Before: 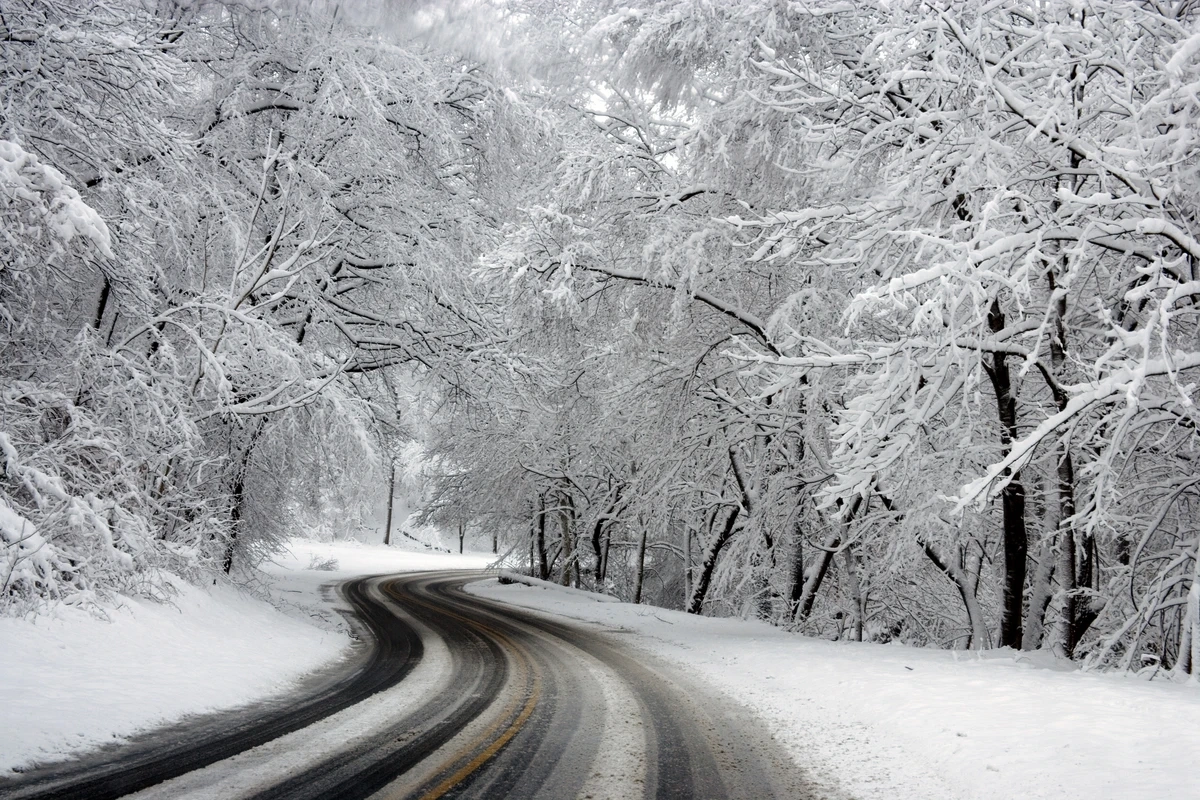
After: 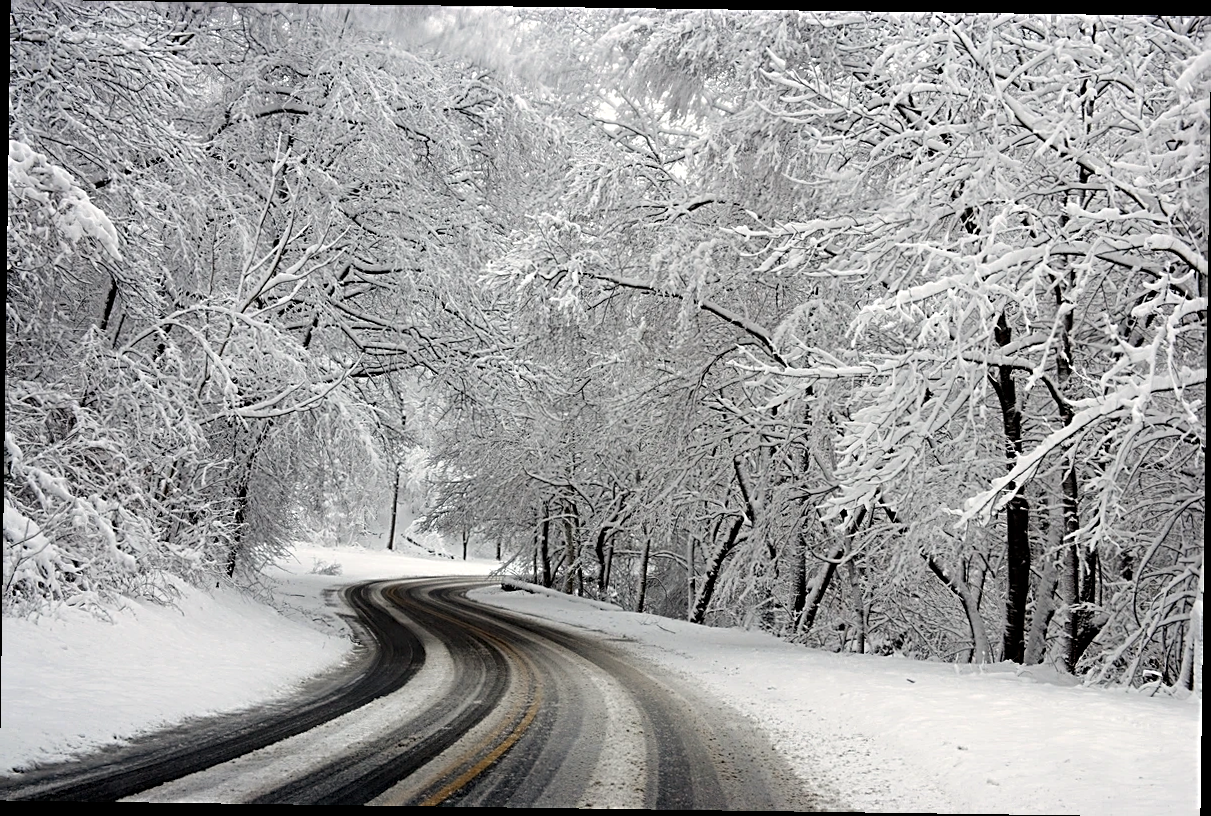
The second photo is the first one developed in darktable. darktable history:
rotate and perspective: rotation 0.8°, automatic cropping off
white balance: red 1.009, blue 0.985
tone equalizer: on, module defaults
sharpen: radius 2.676, amount 0.669
